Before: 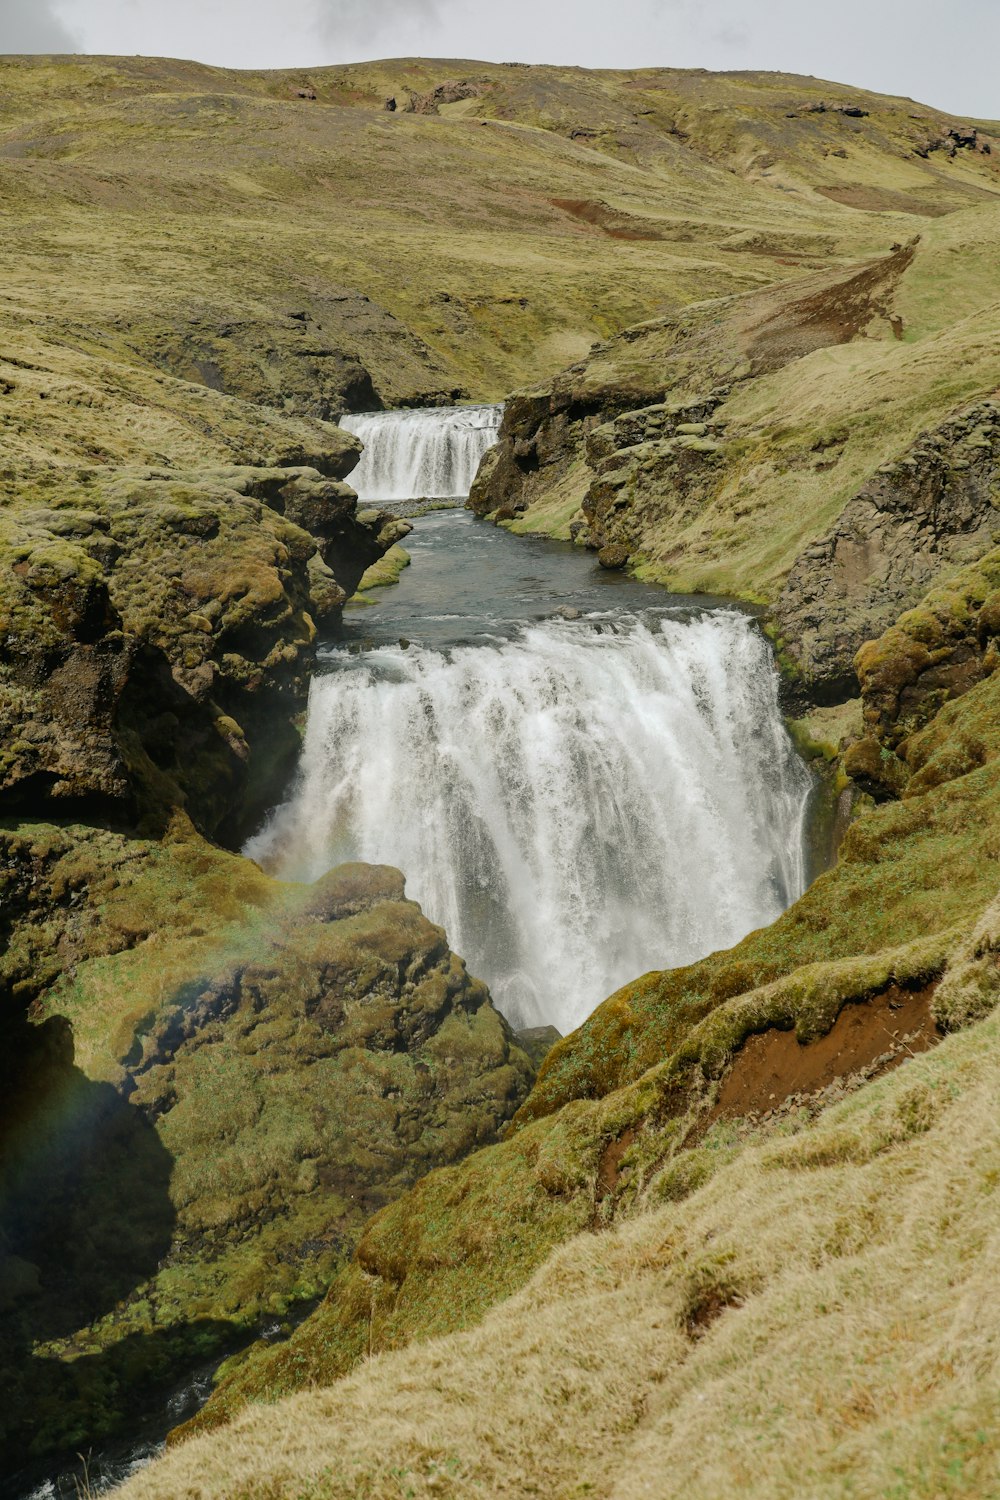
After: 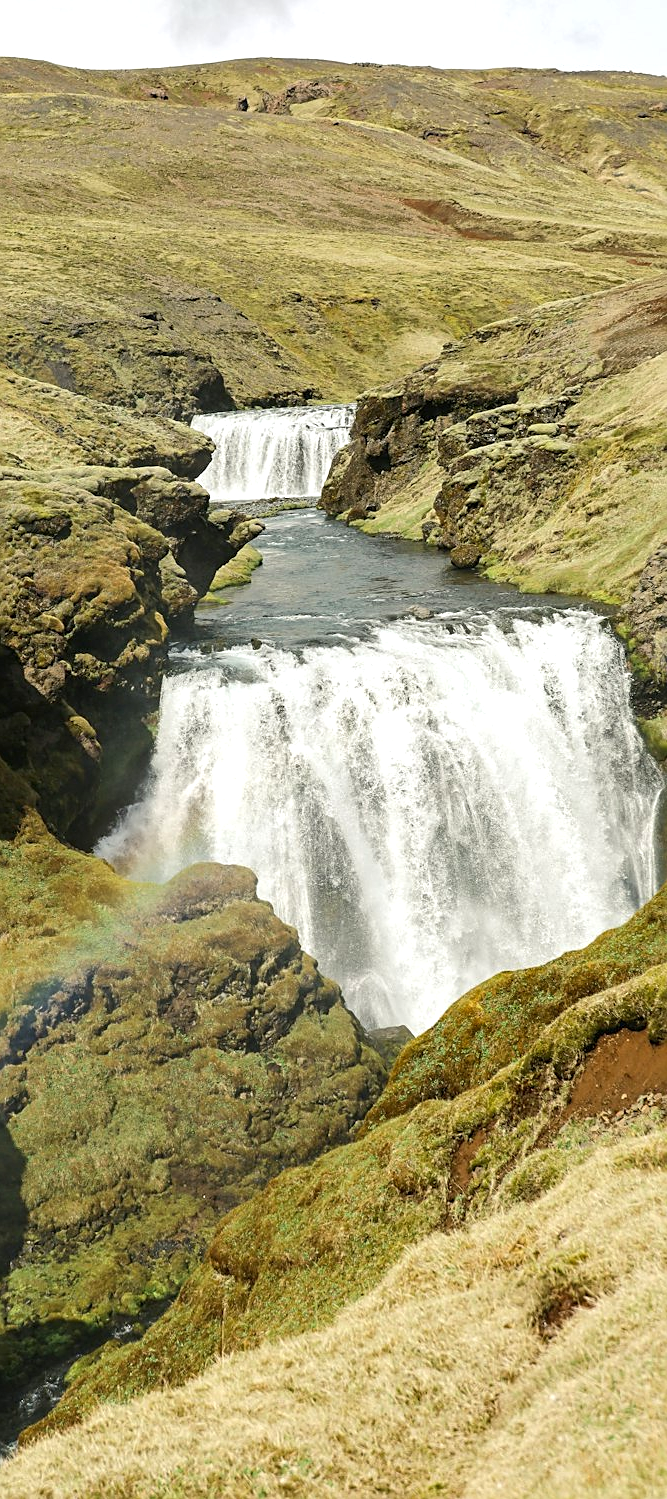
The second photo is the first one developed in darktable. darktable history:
crop and rotate: left 14.86%, right 18.367%
tone equalizer: on, module defaults
sharpen: on, module defaults
exposure: black level correction 0, exposure 0.693 EV, compensate highlight preservation false
